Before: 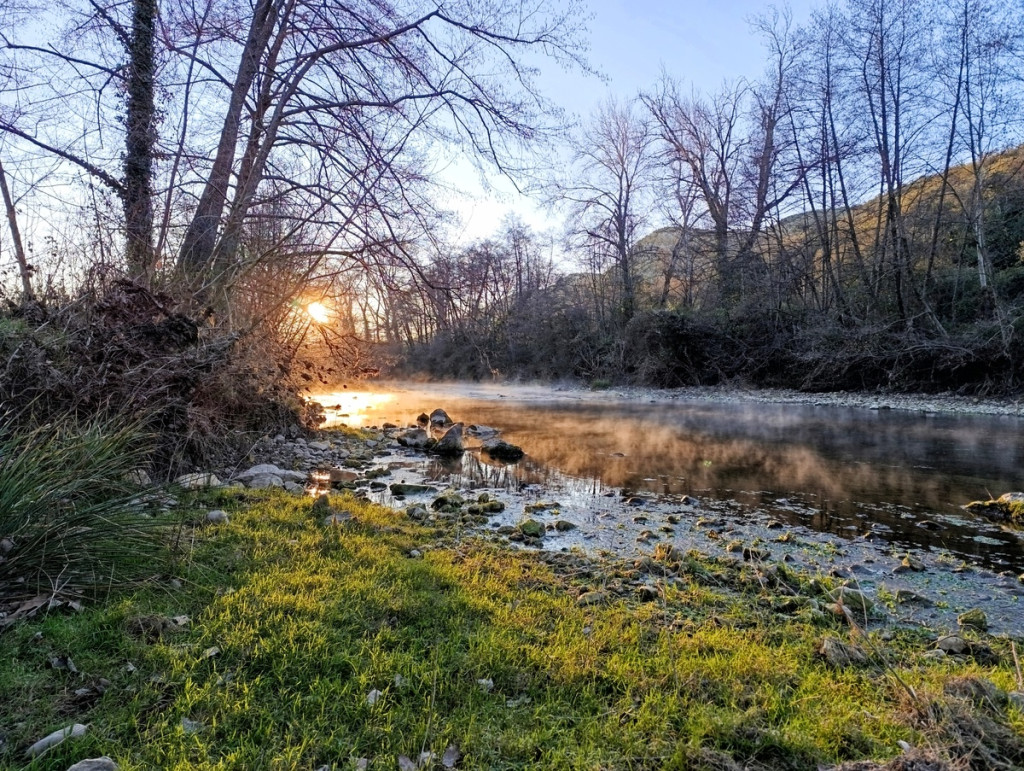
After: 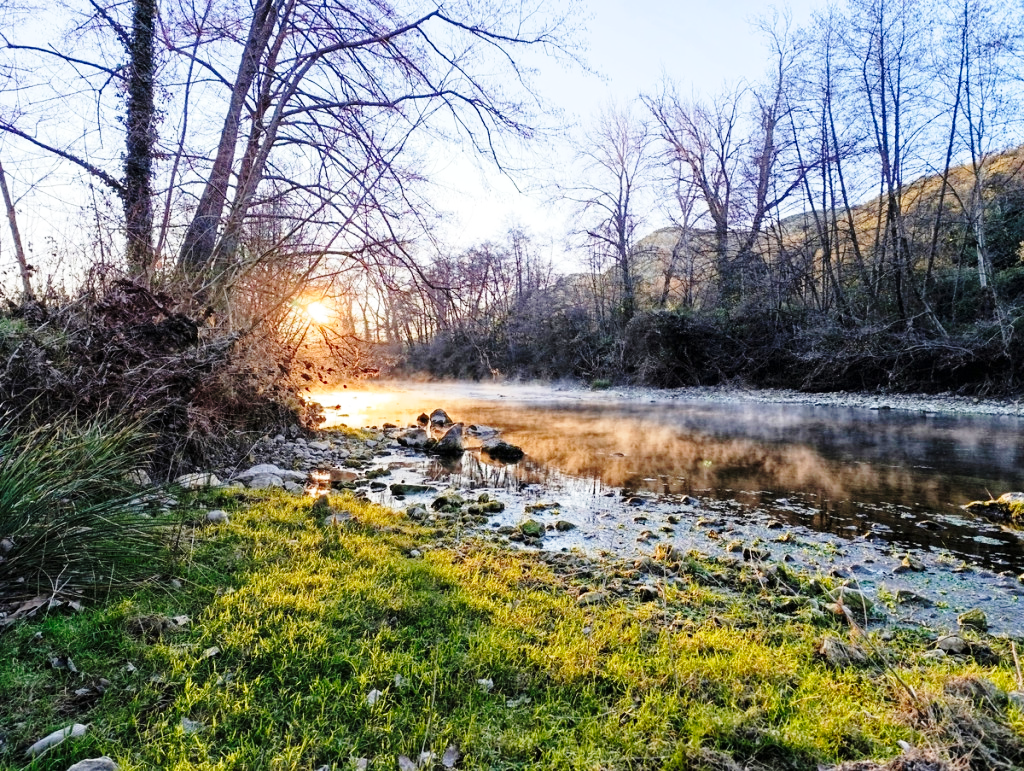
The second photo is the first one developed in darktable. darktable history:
white balance: red 1, blue 1
base curve: curves: ch0 [(0, 0) (0.028, 0.03) (0.121, 0.232) (0.46, 0.748) (0.859, 0.968) (1, 1)], preserve colors none
